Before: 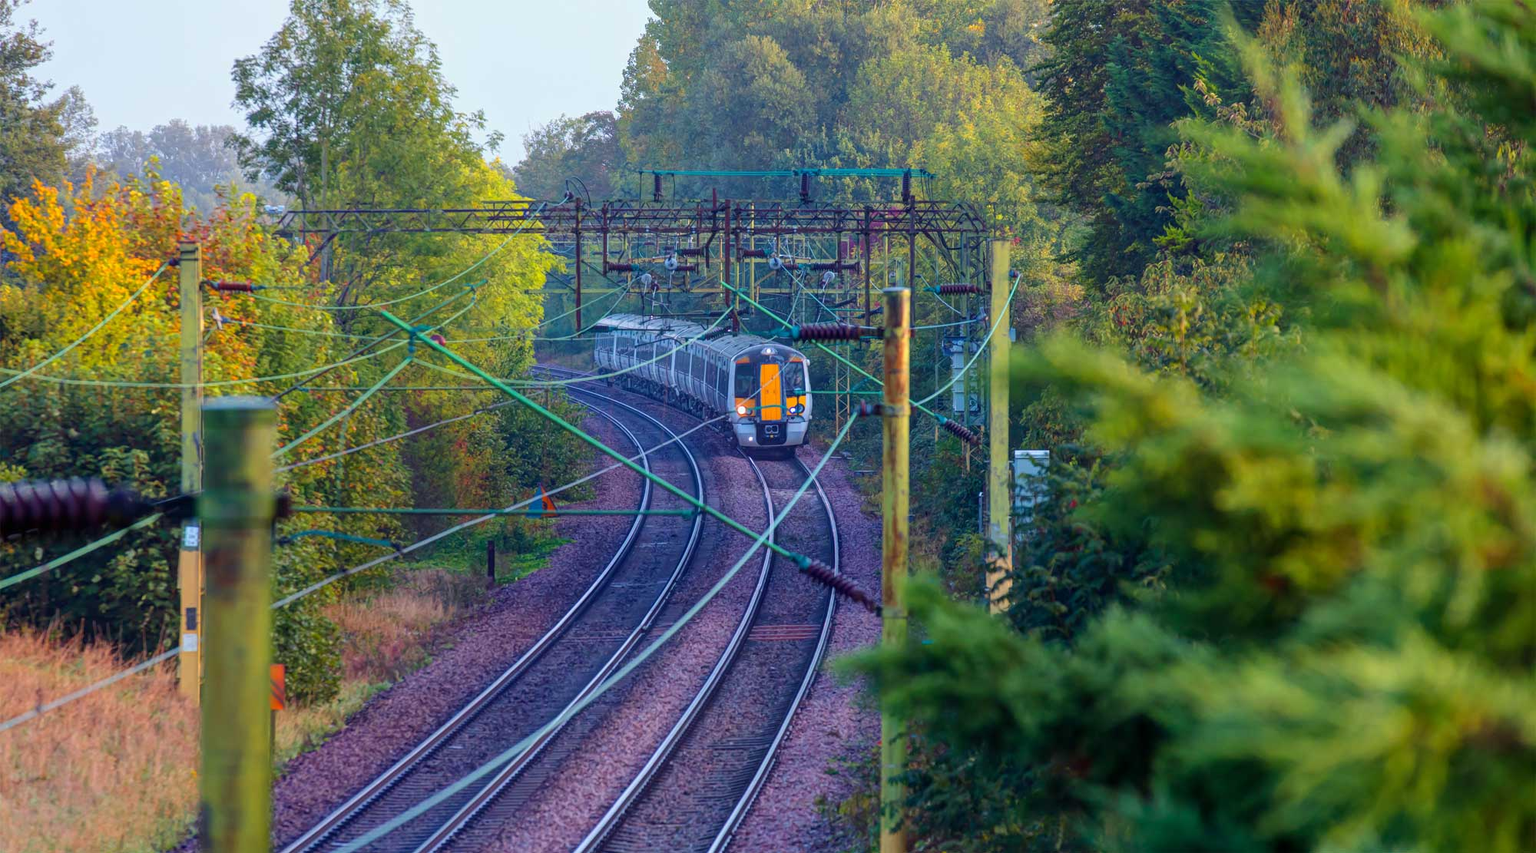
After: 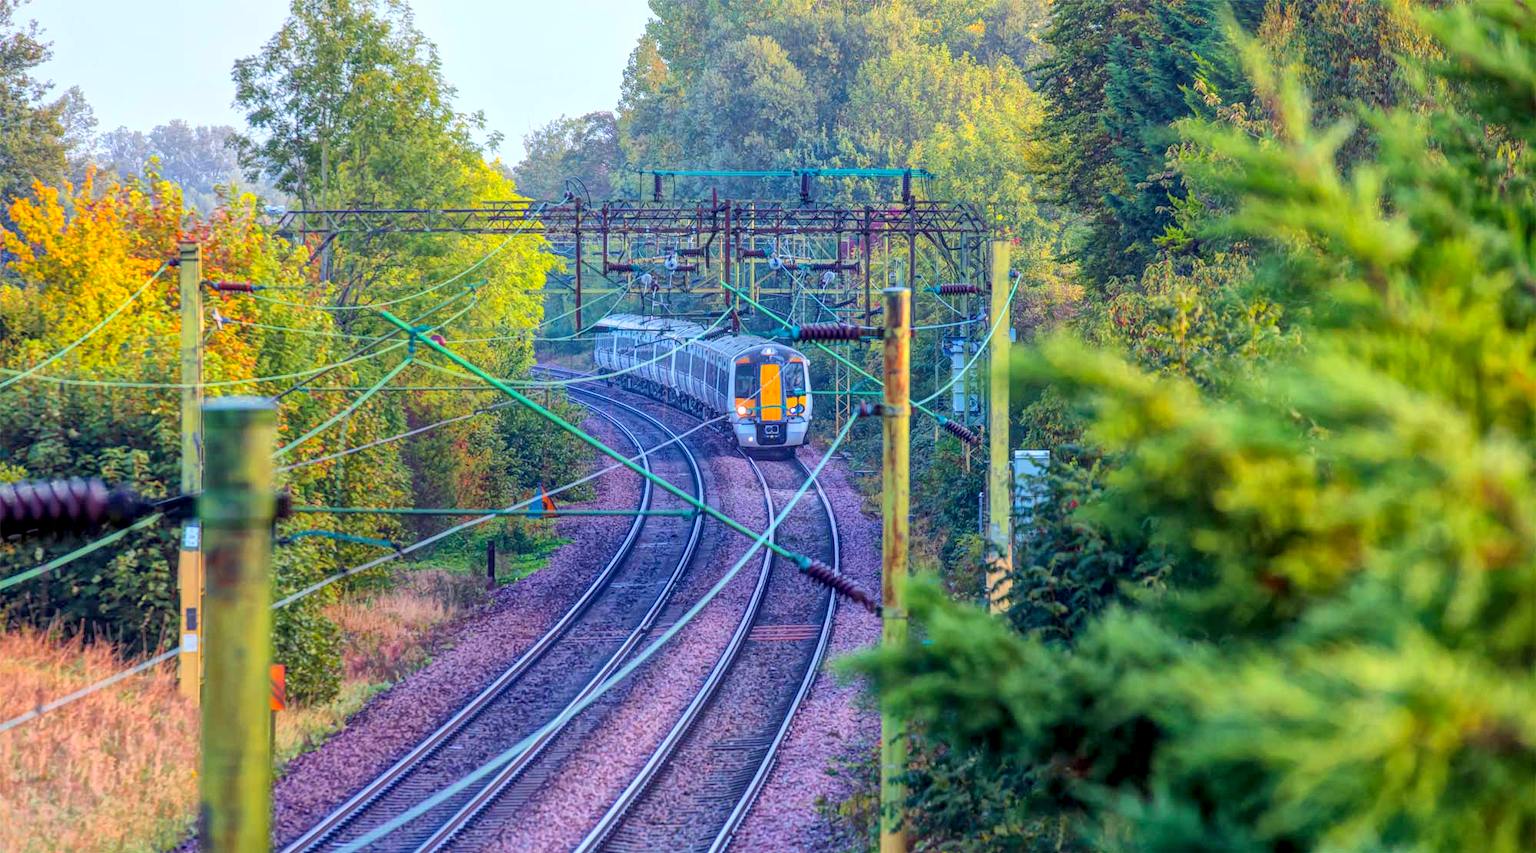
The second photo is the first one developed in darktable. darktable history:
global tonemap: drago (1, 100), detail 1
local contrast: on, module defaults
exposure: black level correction 0.001, exposure 0.955 EV, compensate exposure bias true, compensate highlight preservation false
